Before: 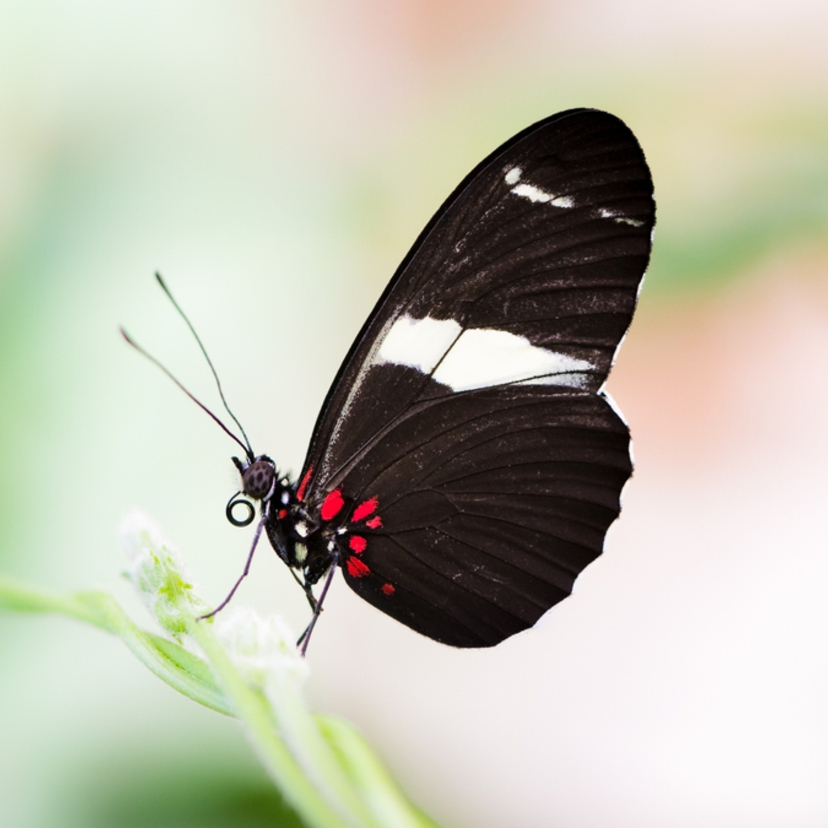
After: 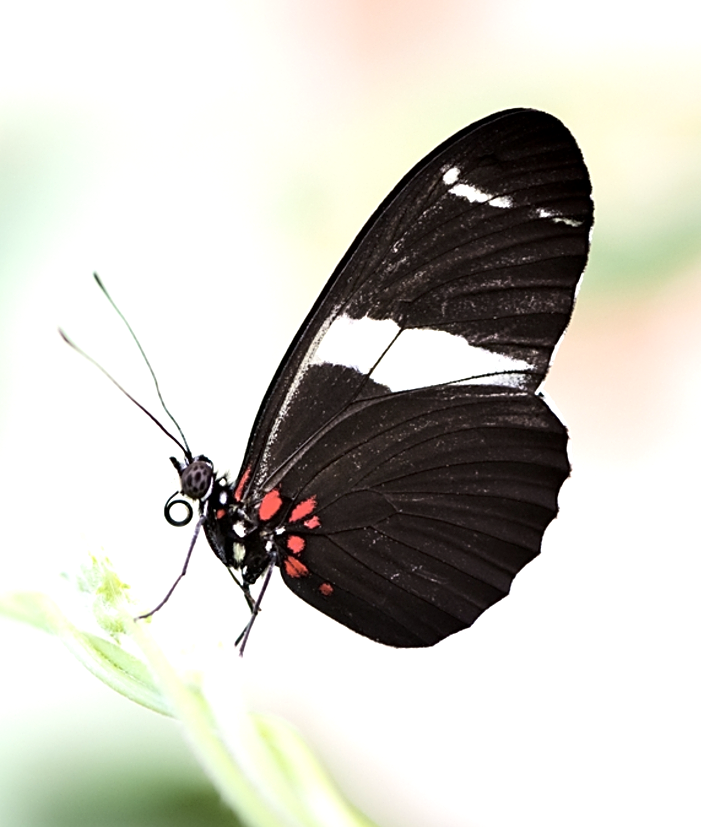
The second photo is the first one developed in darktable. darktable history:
exposure: black level correction 0.001, exposure 0.498 EV, compensate exposure bias true, compensate highlight preservation false
crop: left 7.51%, right 7.799%
sharpen: on, module defaults
contrast brightness saturation: contrast 0.099, saturation -0.361
